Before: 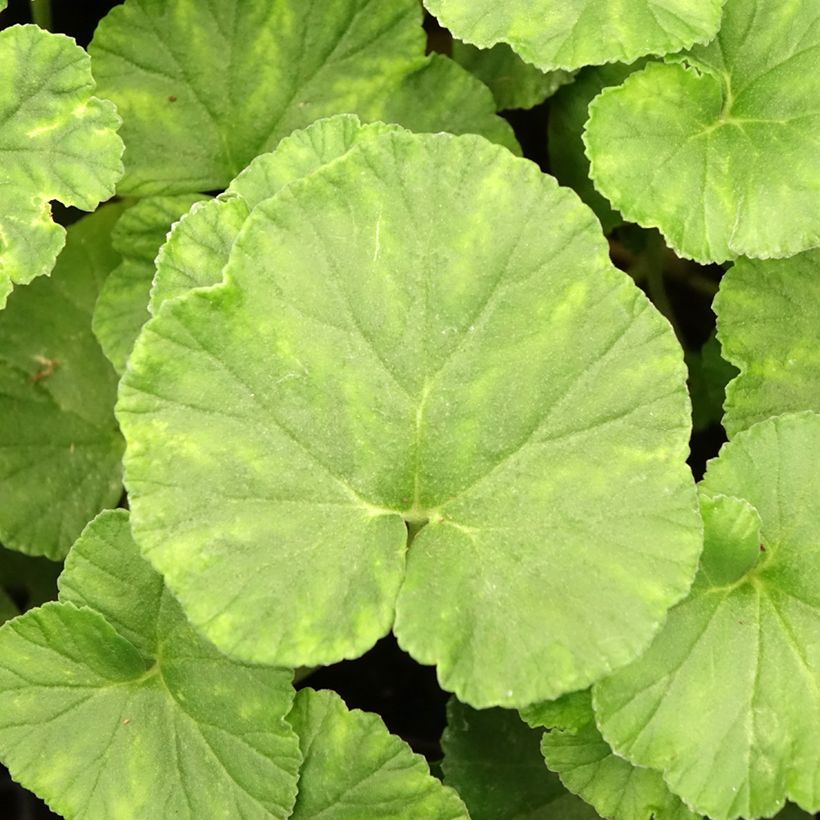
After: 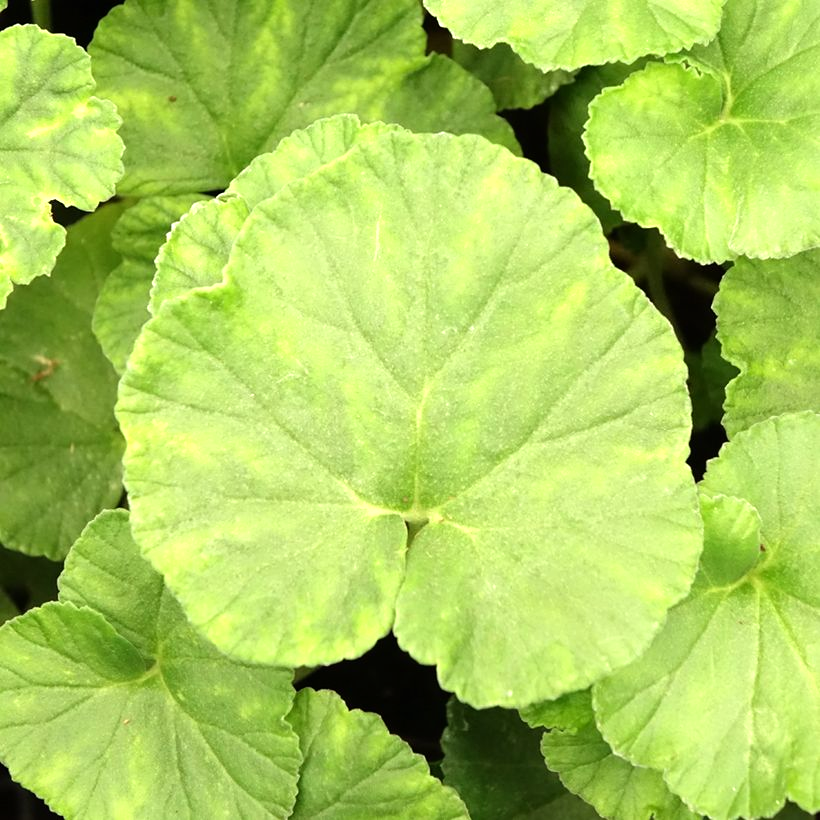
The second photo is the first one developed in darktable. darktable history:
tone equalizer: -8 EV -0.397 EV, -7 EV -0.37 EV, -6 EV -0.348 EV, -5 EV -0.26 EV, -3 EV 0.209 EV, -2 EV 0.309 EV, -1 EV 0.395 EV, +0 EV 0.423 EV
color correction: highlights a* -0.142, highlights b* 0.07
